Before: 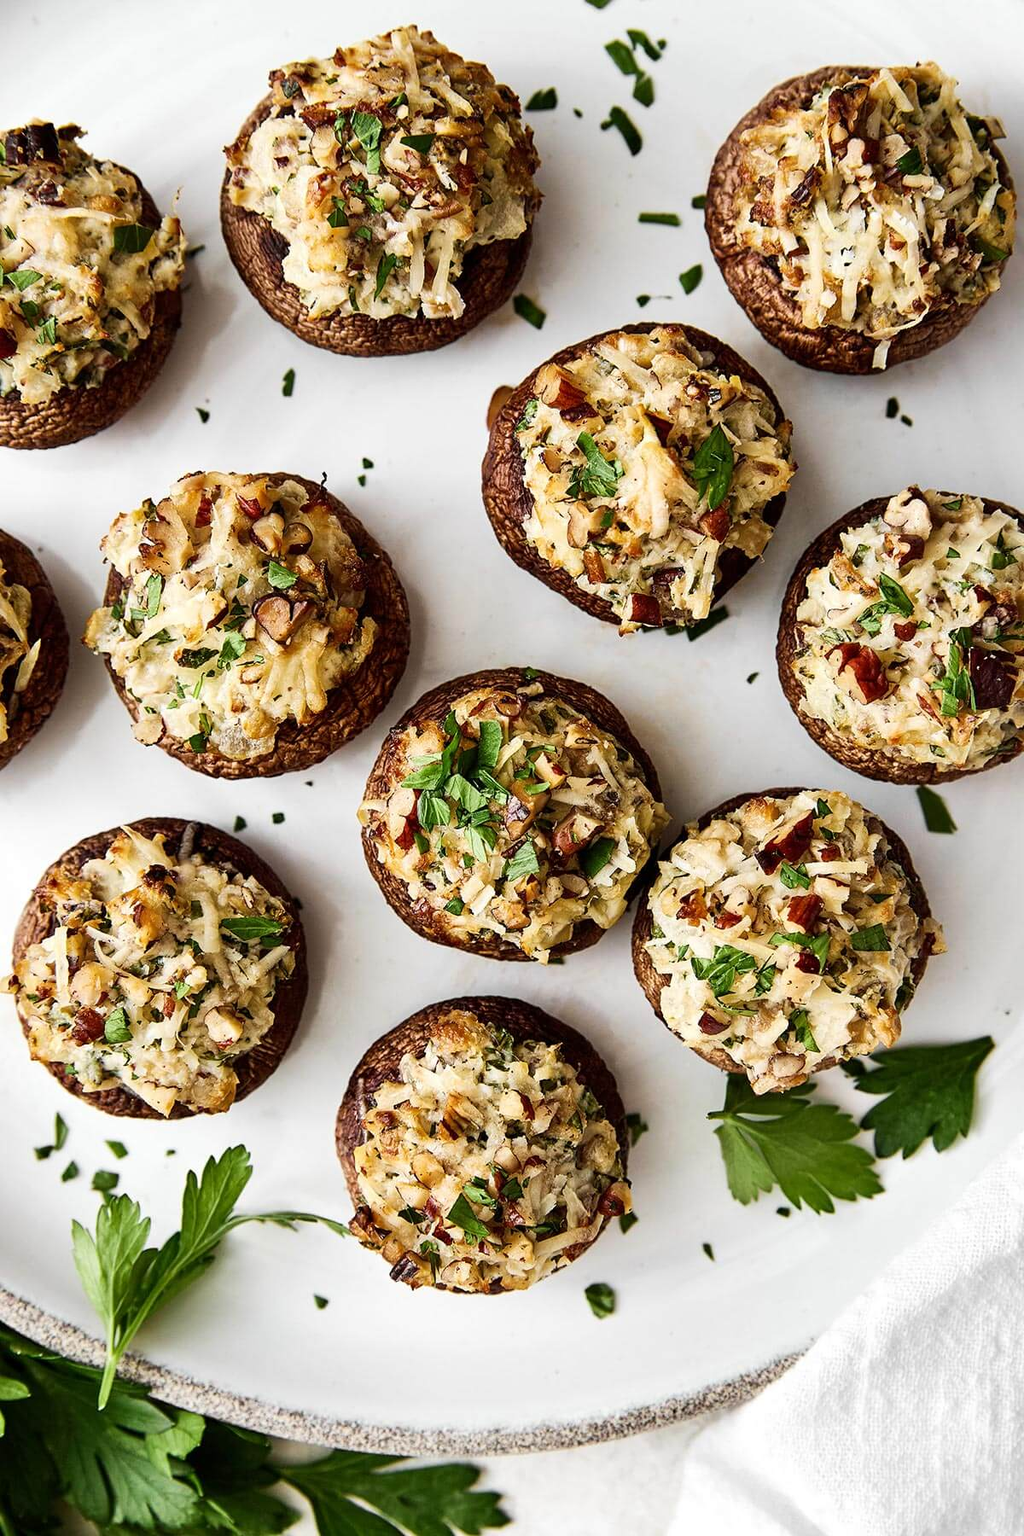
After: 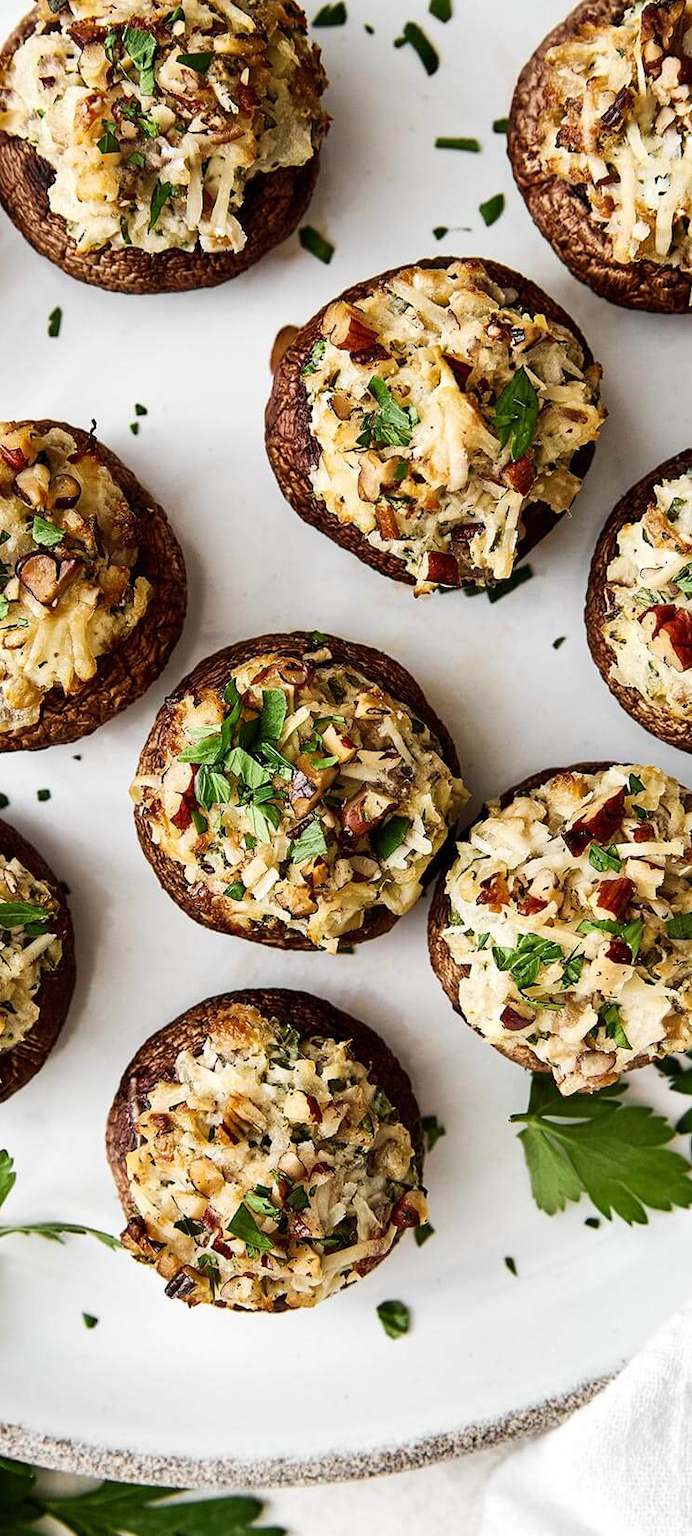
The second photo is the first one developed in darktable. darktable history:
crop and rotate: left 23.318%, top 5.628%, right 14.374%, bottom 2.314%
